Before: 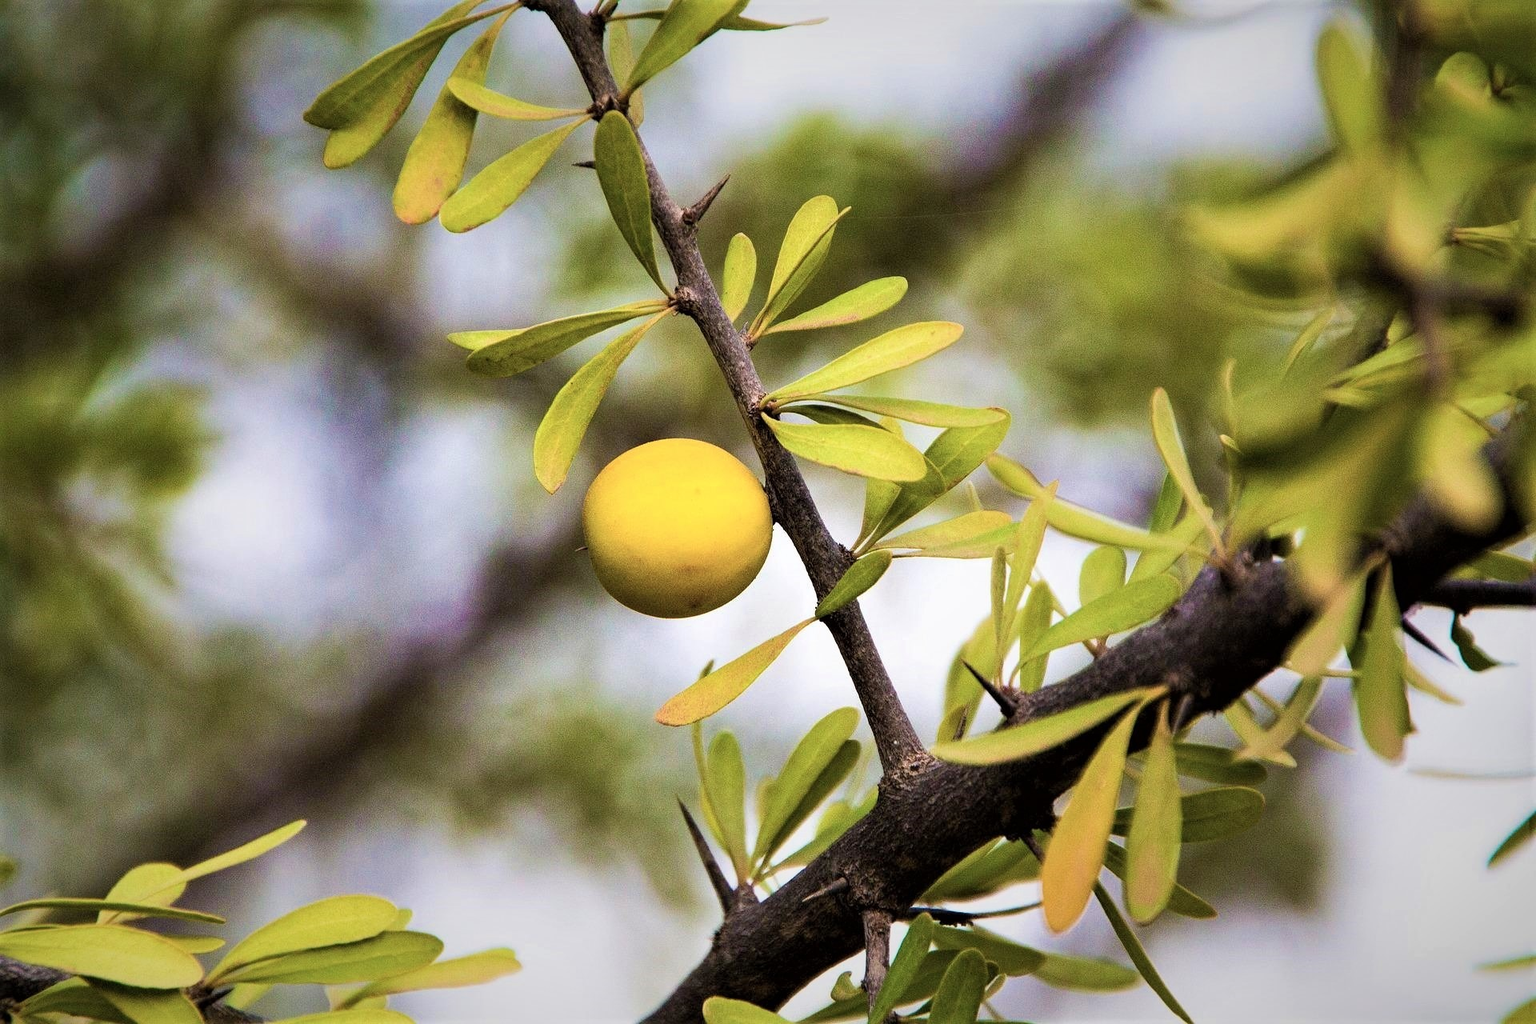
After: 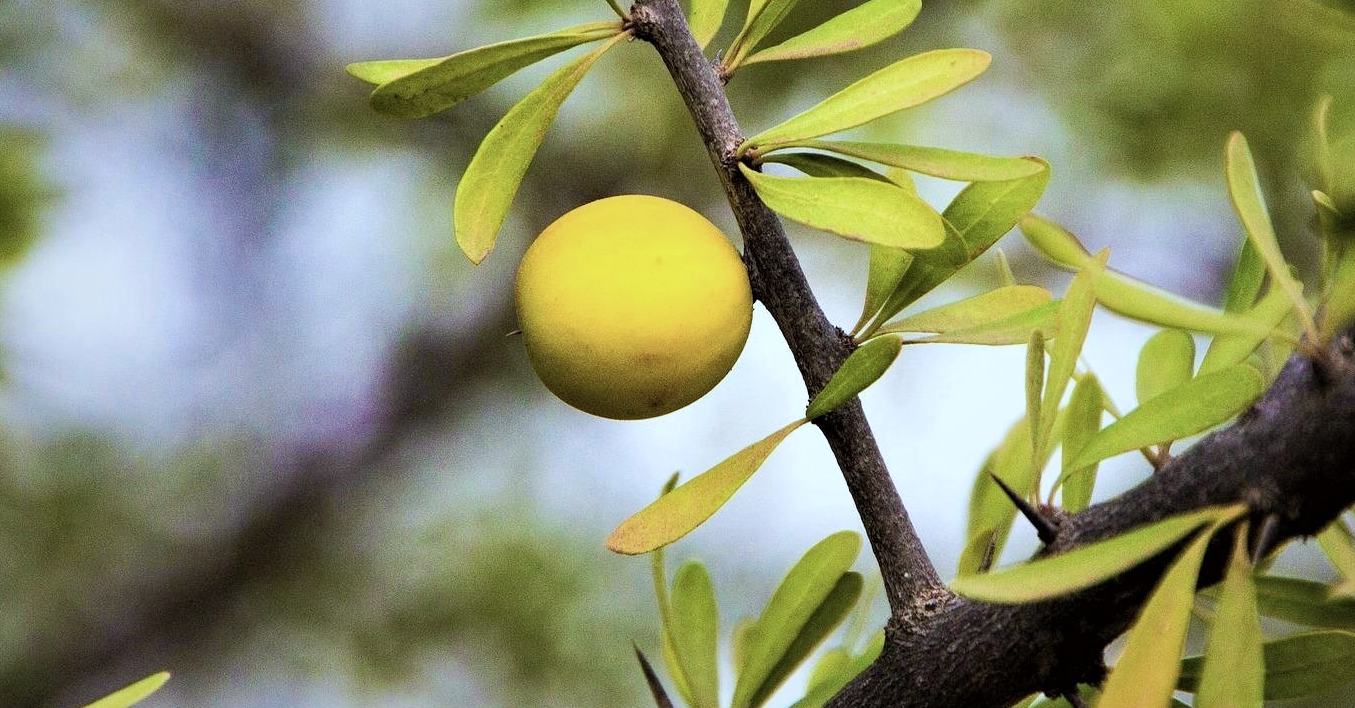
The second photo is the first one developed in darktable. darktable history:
crop: left 11.123%, top 27.61%, right 18.3%, bottom 17.034%
shadows and highlights: radius 125.46, shadows 30.51, highlights -30.51, low approximation 0.01, soften with gaussian
white balance: red 0.925, blue 1.046
